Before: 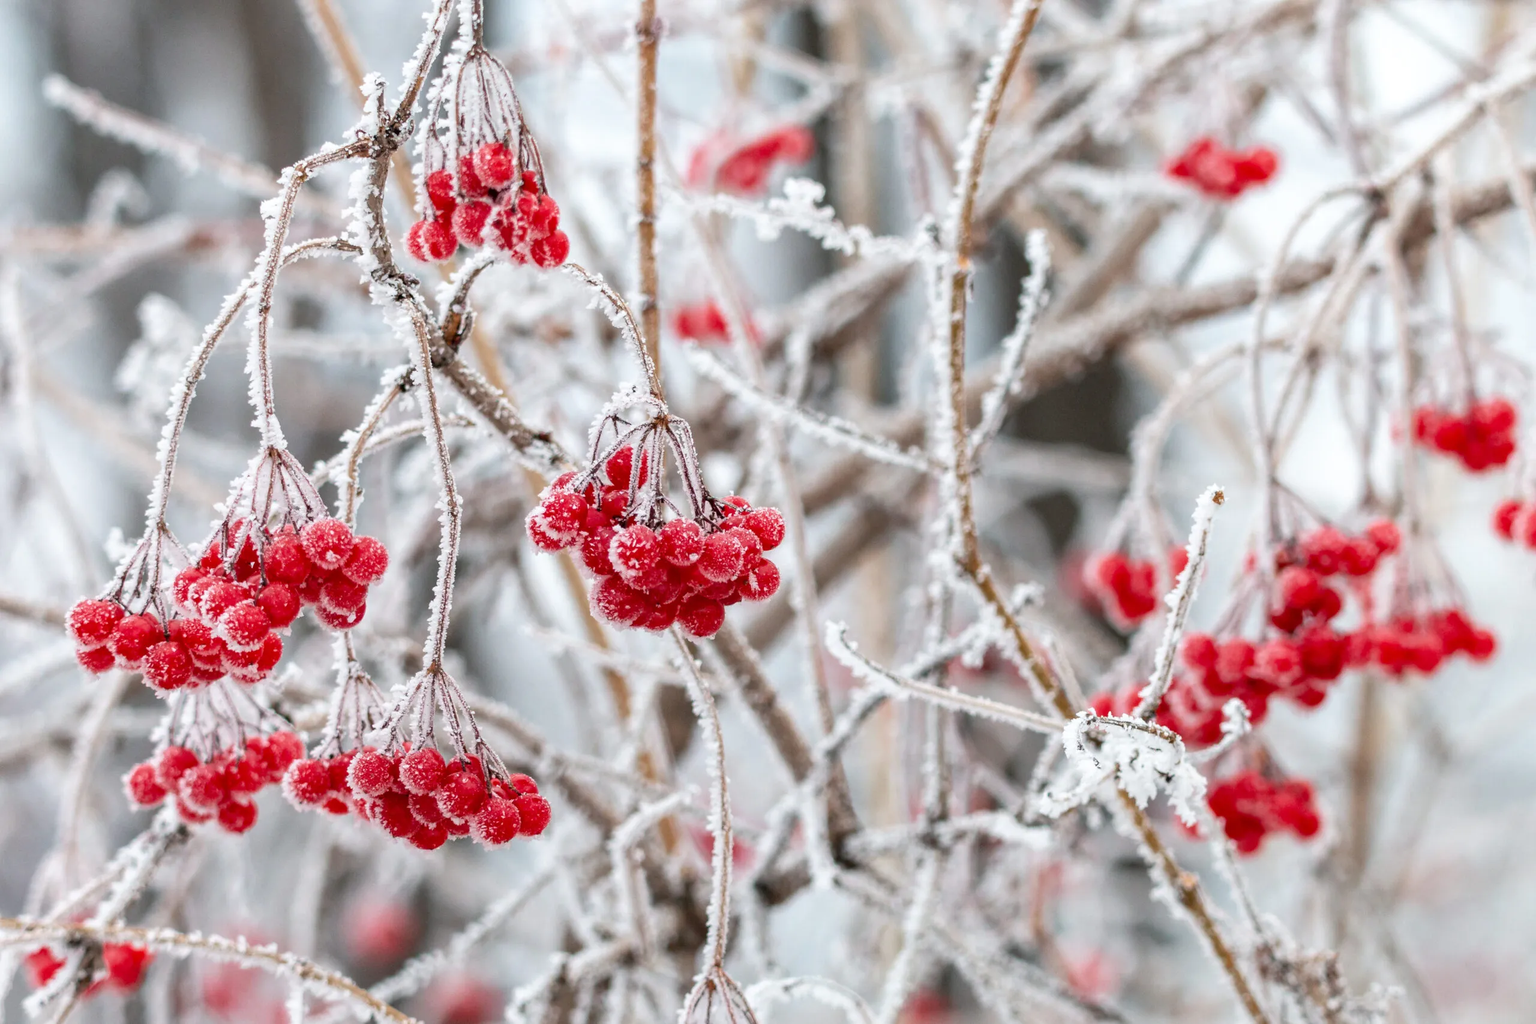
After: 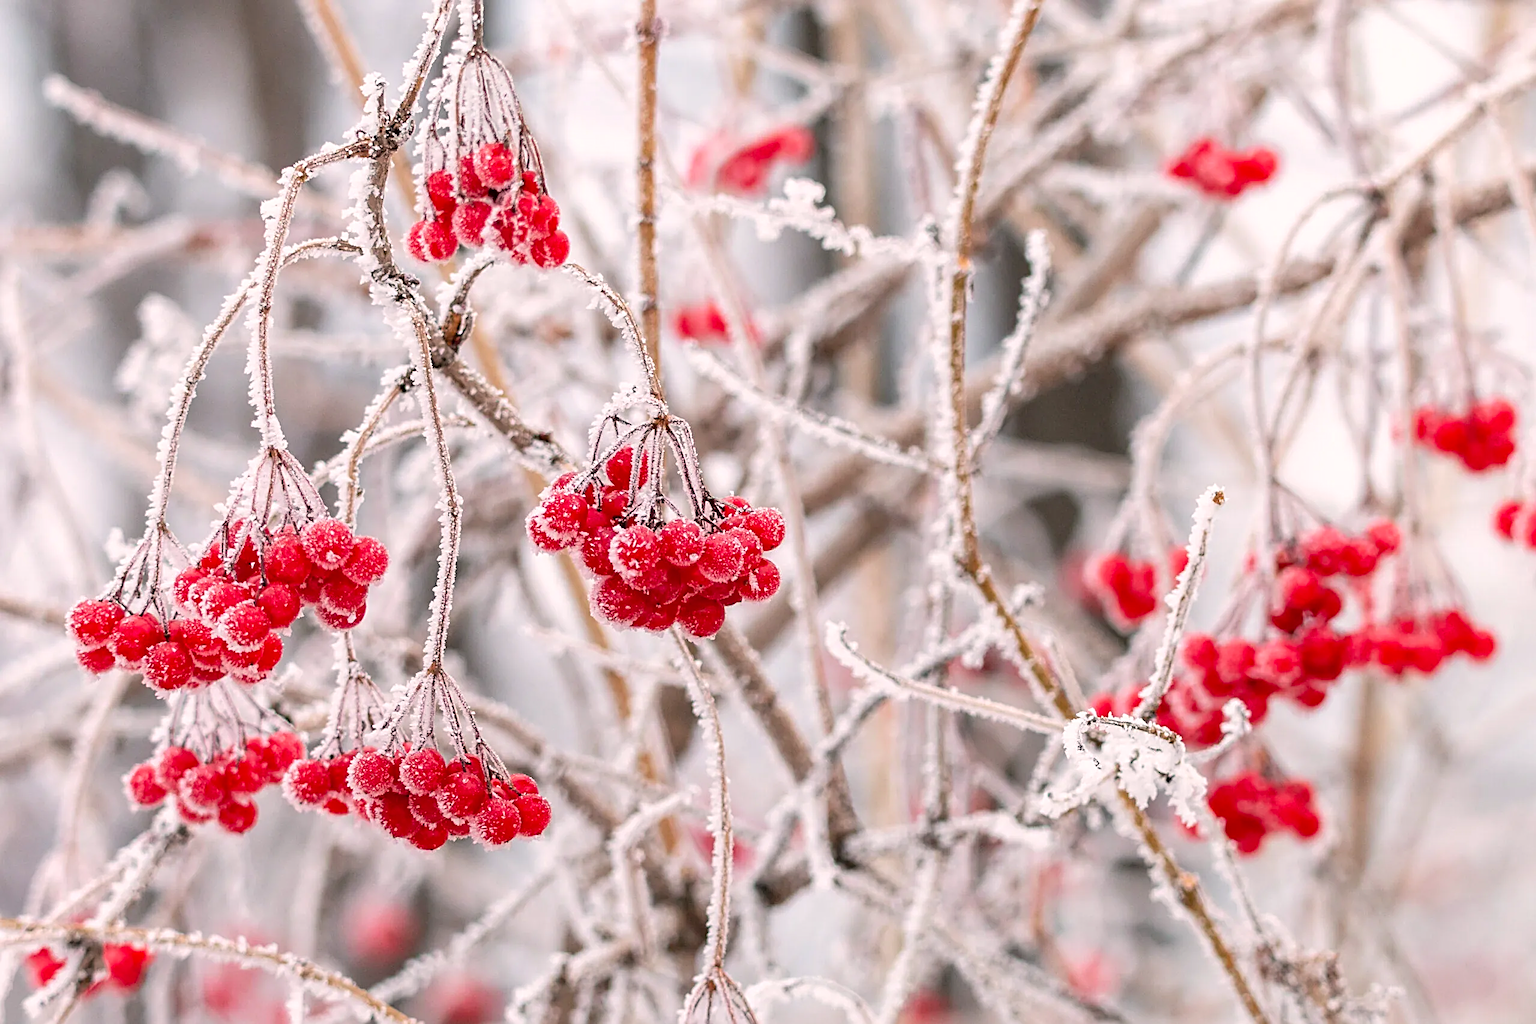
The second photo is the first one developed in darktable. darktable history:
tone equalizer: edges refinement/feathering 500, mask exposure compensation -1.57 EV, preserve details no
sharpen: radius 2.721, amount 0.657
color correction: highlights a* 7.47, highlights b* 4.01
contrast brightness saturation: contrast 0.026, brightness 0.064, saturation 0.122
